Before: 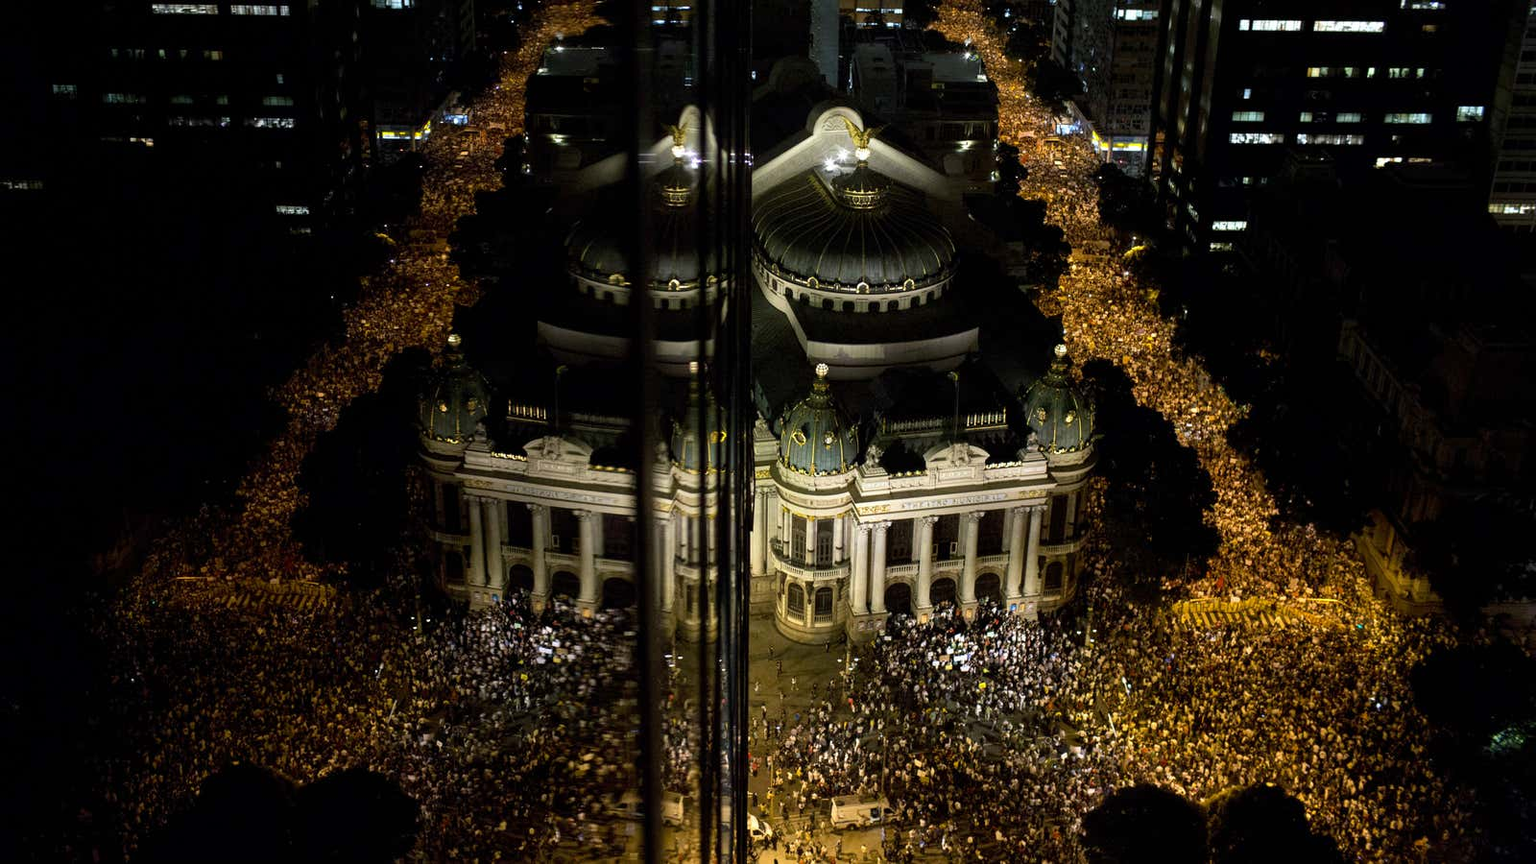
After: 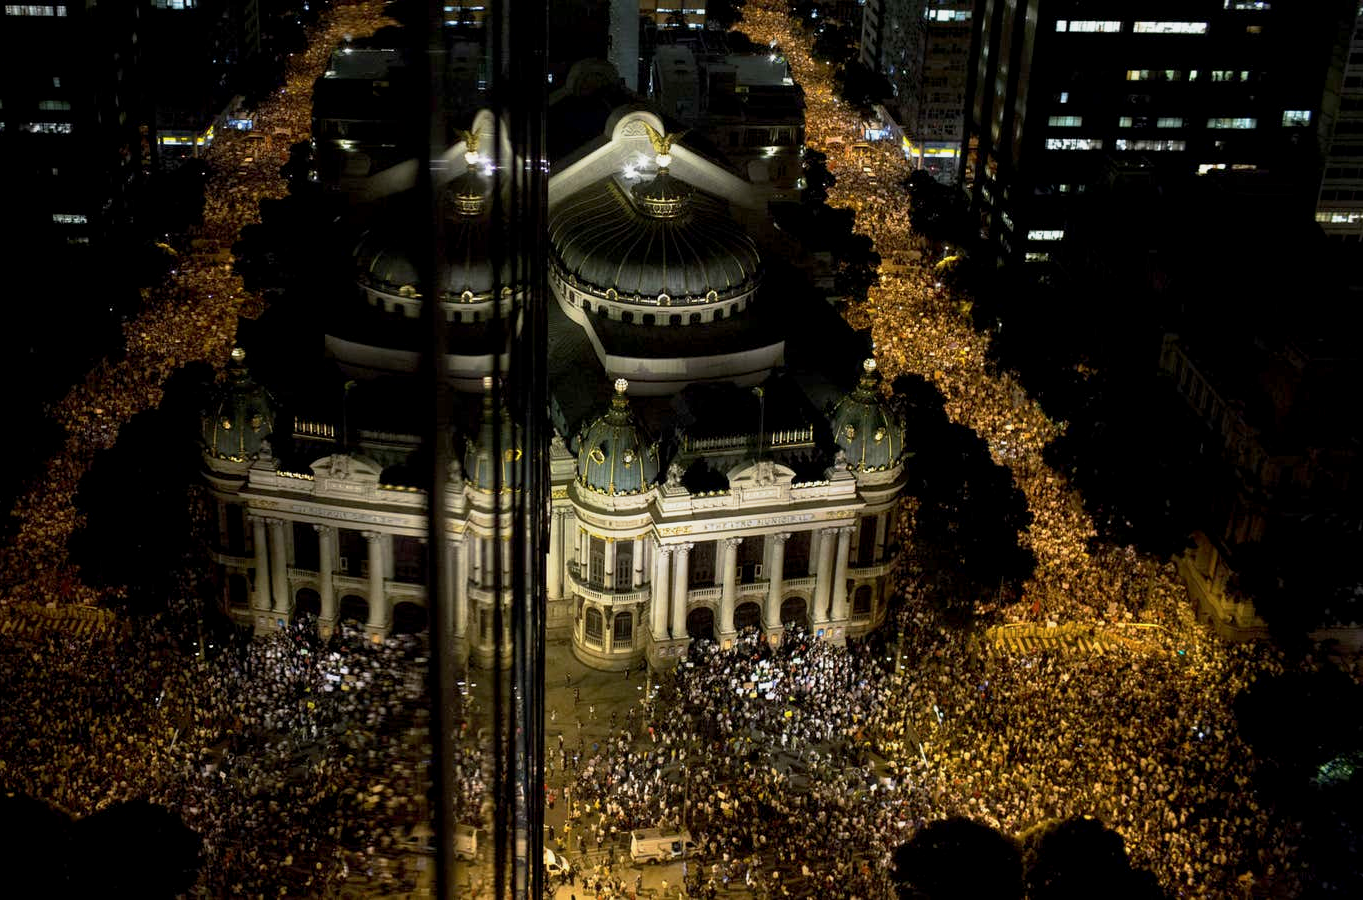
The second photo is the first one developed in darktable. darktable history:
tone curve: curves: ch0 [(0.013, 0) (0.061, 0.068) (0.239, 0.256) (0.502, 0.505) (0.683, 0.676) (0.761, 0.773) (0.858, 0.858) (0.987, 0.945)]; ch1 [(0, 0) (0.172, 0.123) (0.304, 0.288) (0.414, 0.44) (0.472, 0.473) (0.502, 0.508) (0.521, 0.528) (0.583, 0.595) (0.654, 0.673) (0.728, 0.761) (1, 1)]; ch2 [(0, 0) (0.411, 0.424) (0.485, 0.476) (0.502, 0.502) (0.553, 0.557) (0.57, 0.576) (1, 1)], preserve colors none
crop and rotate: left 14.808%
